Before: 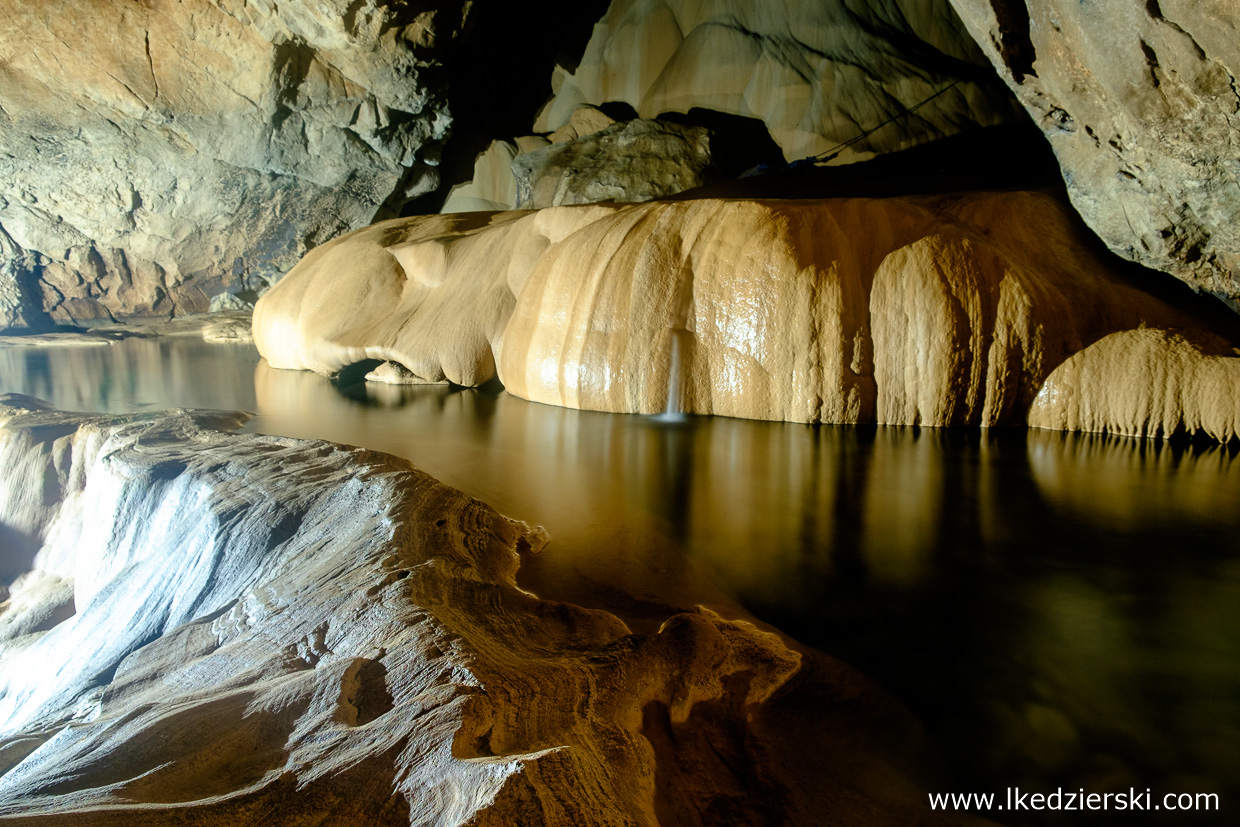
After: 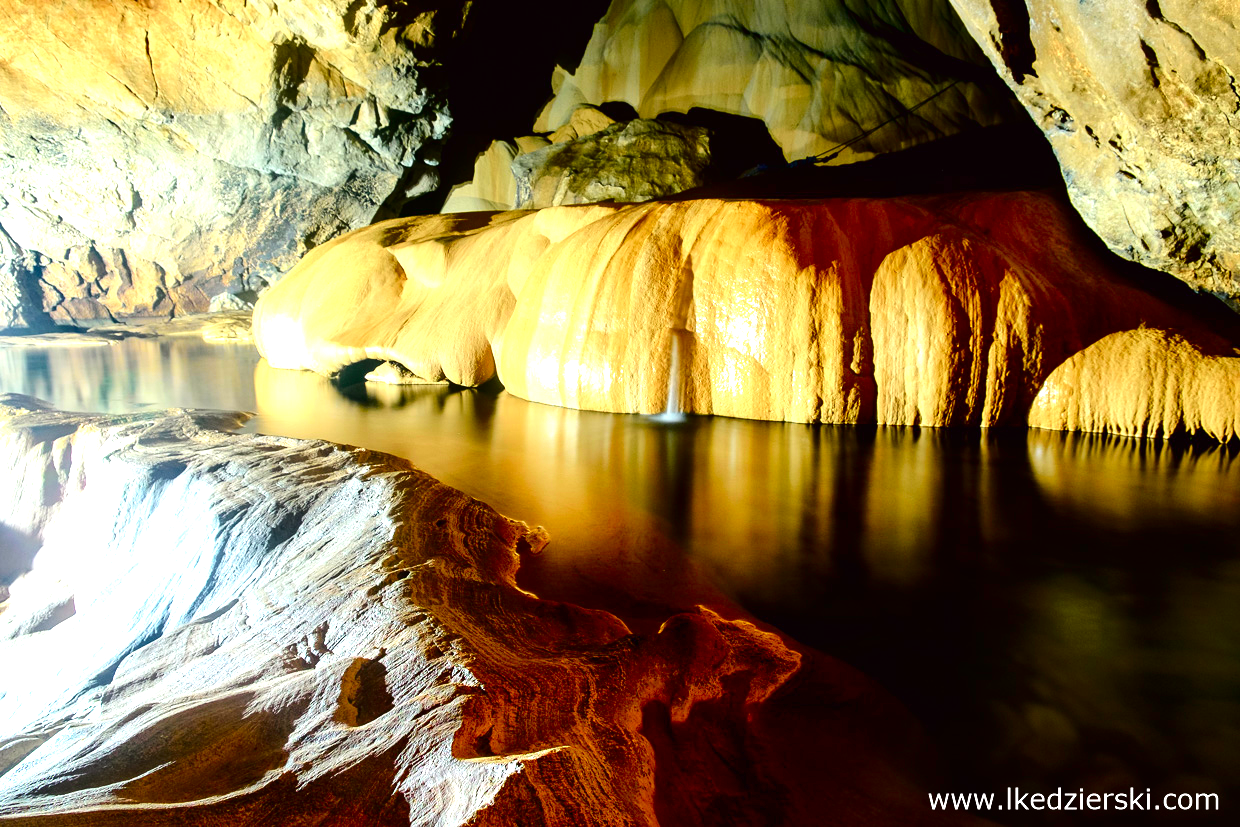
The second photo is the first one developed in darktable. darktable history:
exposure: black level correction -0.002, exposure 1.115 EV, compensate highlight preservation false
tone curve: curves: ch0 [(0, 0) (0.106, 0.026) (0.275, 0.155) (0.392, 0.314) (0.513, 0.481) (0.657, 0.667) (1, 1)]; ch1 [(0, 0) (0.5, 0.511) (0.536, 0.579) (0.587, 0.69) (1, 1)]; ch2 [(0, 0) (0.5, 0.5) (0.55, 0.552) (0.625, 0.699) (1, 1)], color space Lab, independent channels, preserve colors none
